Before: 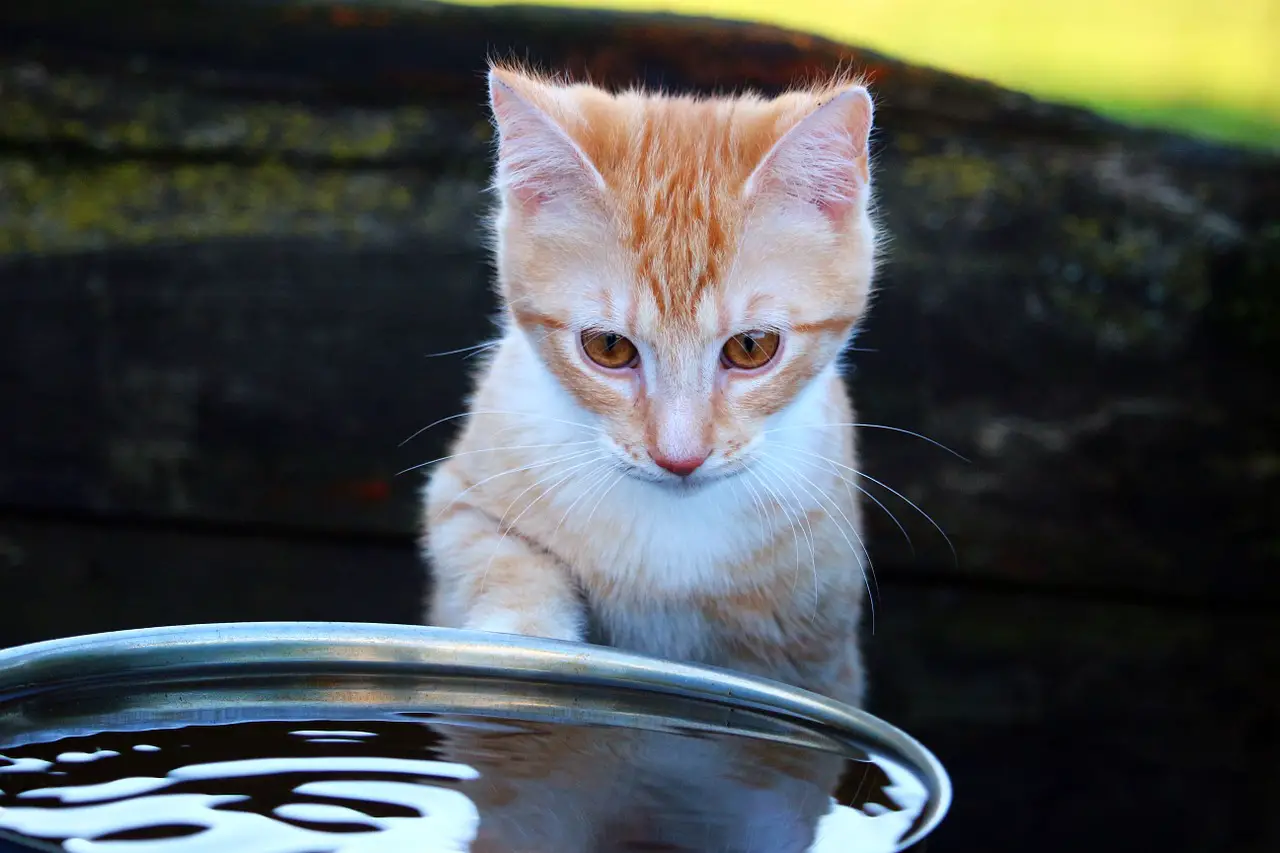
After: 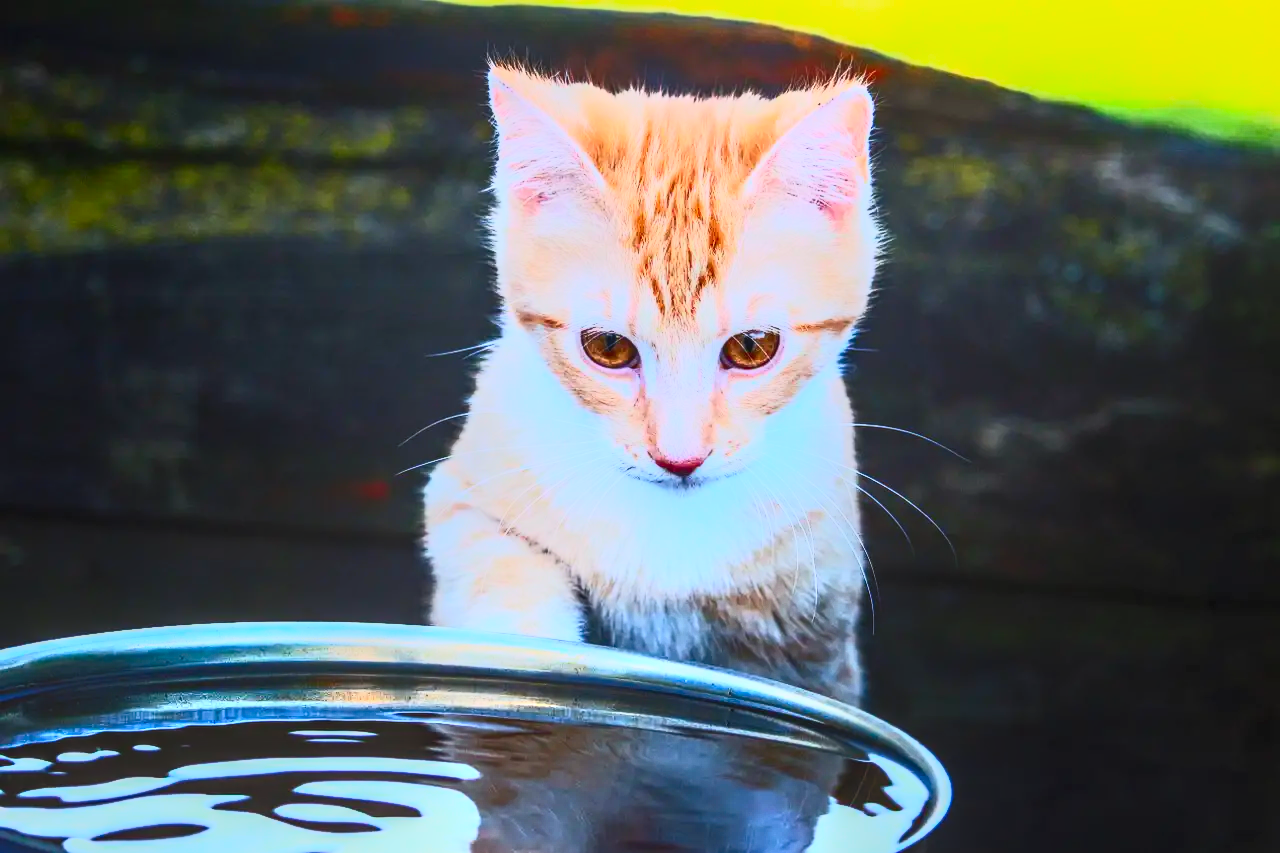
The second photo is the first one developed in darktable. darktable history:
contrast equalizer: y [[0.6 ×6], [0.55 ×6], [0 ×6], [0 ×6], [0 ×6]], mix -0.209
local contrast: highlights 5%, shadows 5%, detail 134%
contrast brightness saturation: contrast 0.85, brightness 0.584, saturation 0.609
